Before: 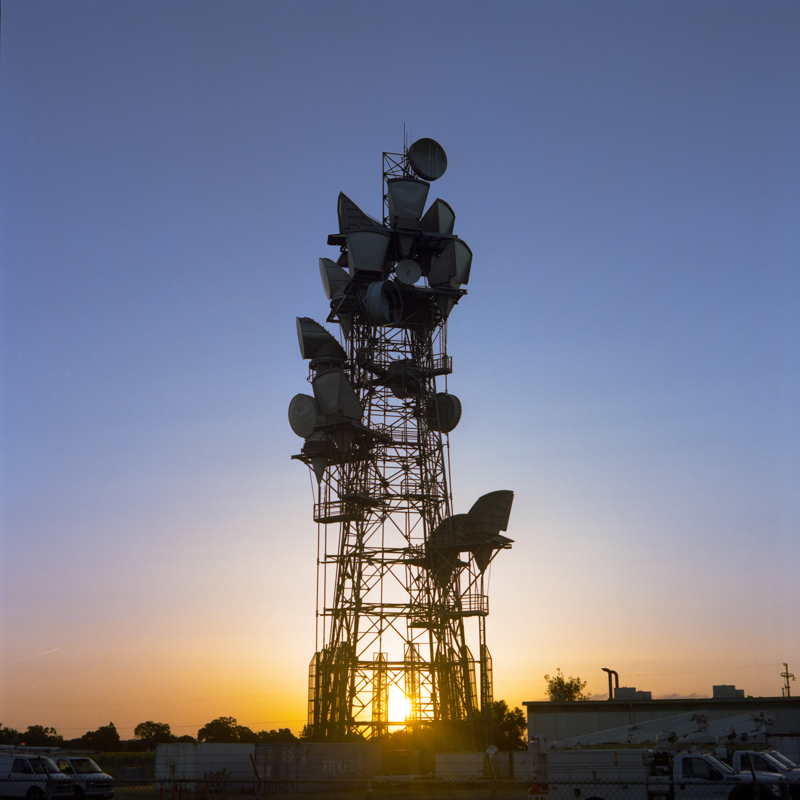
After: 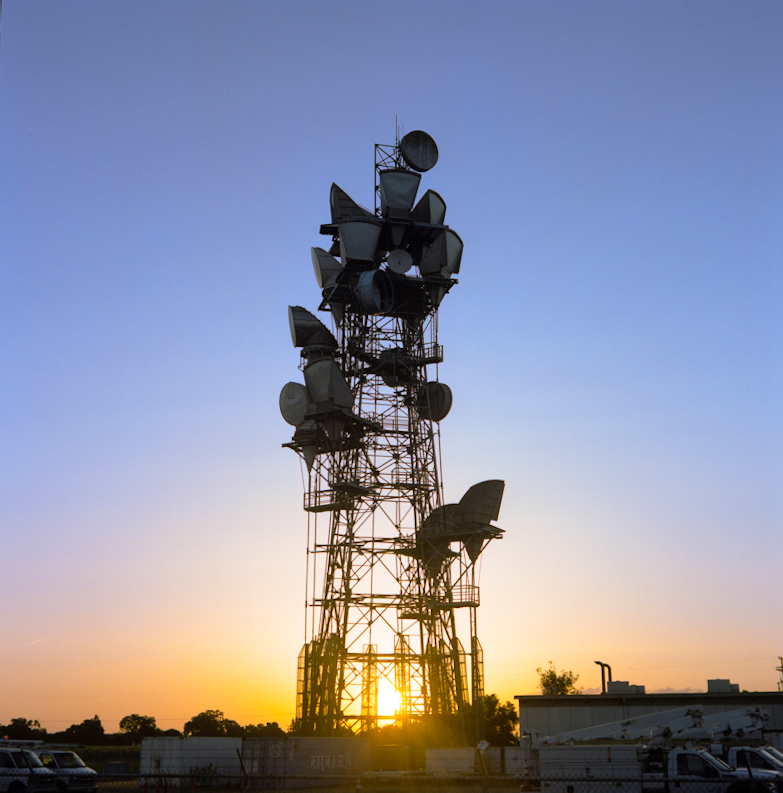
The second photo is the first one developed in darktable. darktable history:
tone curve: curves: ch0 [(0, 0) (0.07, 0.057) (0.15, 0.177) (0.352, 0.445) (0.59, 0.703) (0.857, 0.908) (1, 1)], color space Lab, linked channels, preserve colors none
rotate and perspective: rotation 0.226°, lens shift (vertical) -0.042, crop left 0.023, crop right 0.982, crop top 0.006, crop bottom 0.994
